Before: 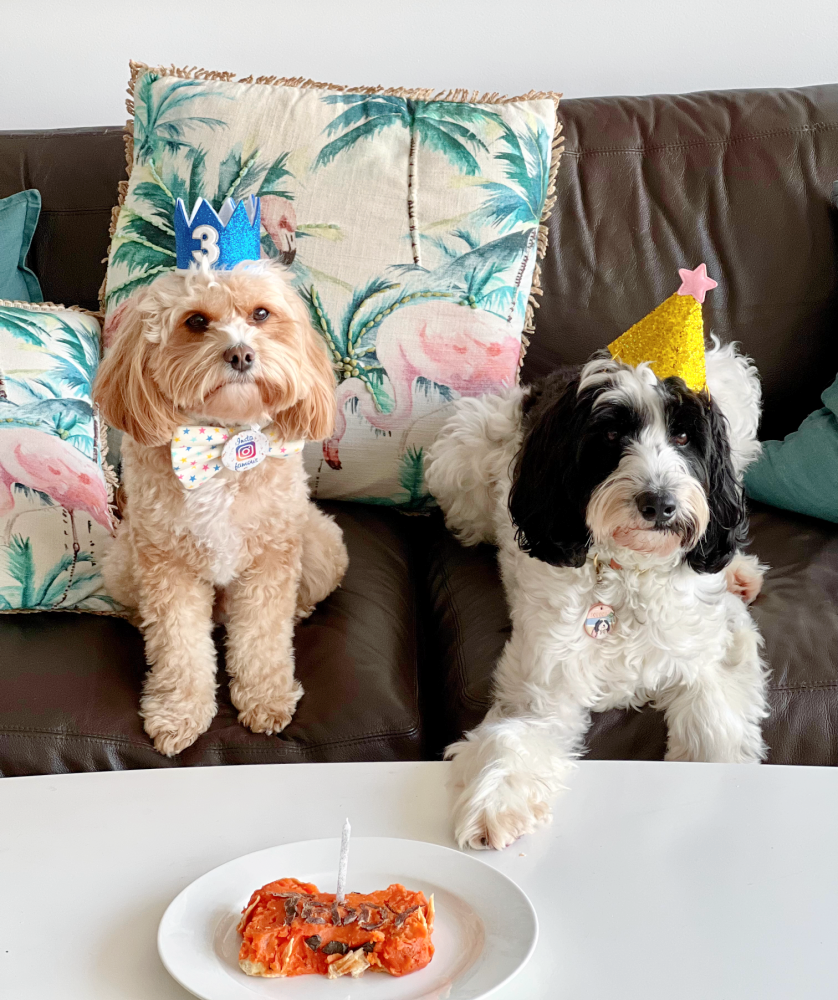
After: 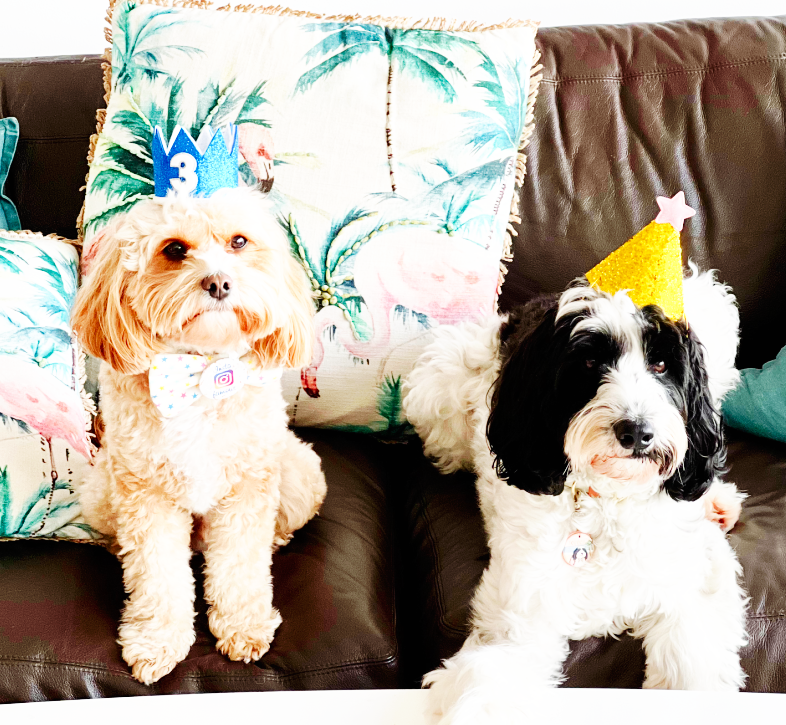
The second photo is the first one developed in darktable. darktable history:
crop: left 2.737%, top 7.287%, right 3.421%, bottom 20.179%
base curve: curves: ch0 [(0, 0) (0.007, 0.004) (0.027, 0.03) (0.046, 0.07) (0.207, 0.54) (0.442, 0.872) (0.673, 0.972) (1, 1)], preserve colors none
